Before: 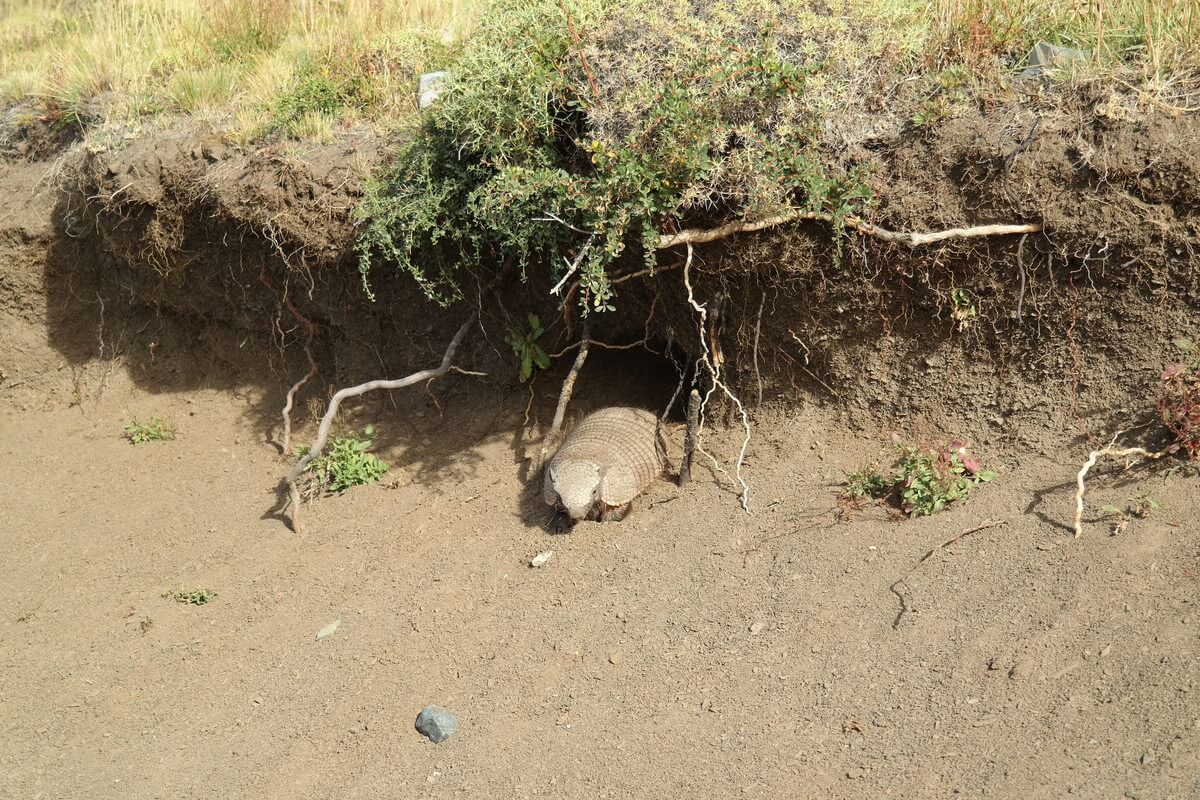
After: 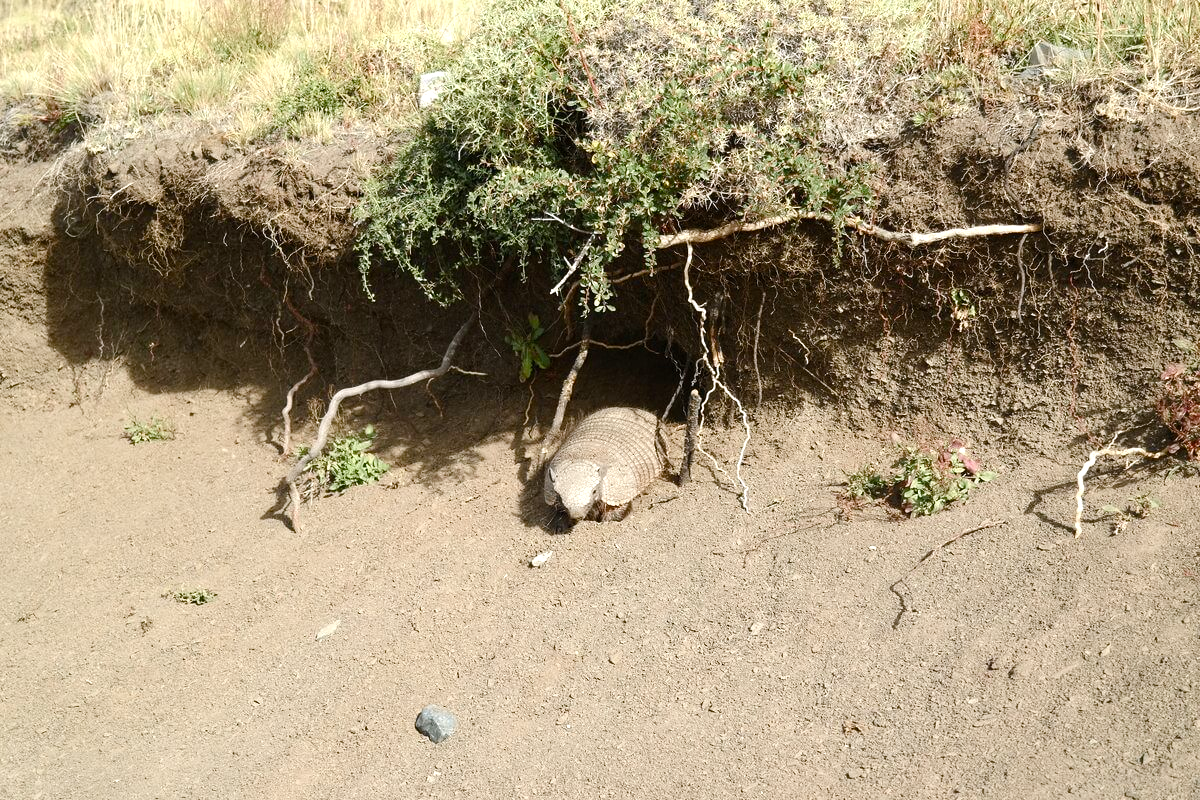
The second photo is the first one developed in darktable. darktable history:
tone equalizer: -8 EV -0.75 EV, -7 EV -0.7 EV, -6 EV -0.6 EV, -5 EV -0.4 EV, -3 EV 0.4 EV, -2 EV 0.6 EV, -1 EV 0.7 EV, +0 EV 0.75 EV, edges refinement/feathering 500, mask exposure compensation -1.57 EV, preserve details no
color balance rgb: shadows lift › chroma 1%, shadows lift › hue 113°, highlights gain › chroma 0.2%, highlights gain › hue 333°, perceptual saturation grading › global saturation 20%, perceptual saturation grading › highlights -50%, perceptual saturation grading › shadows 25%, contrast -10%
